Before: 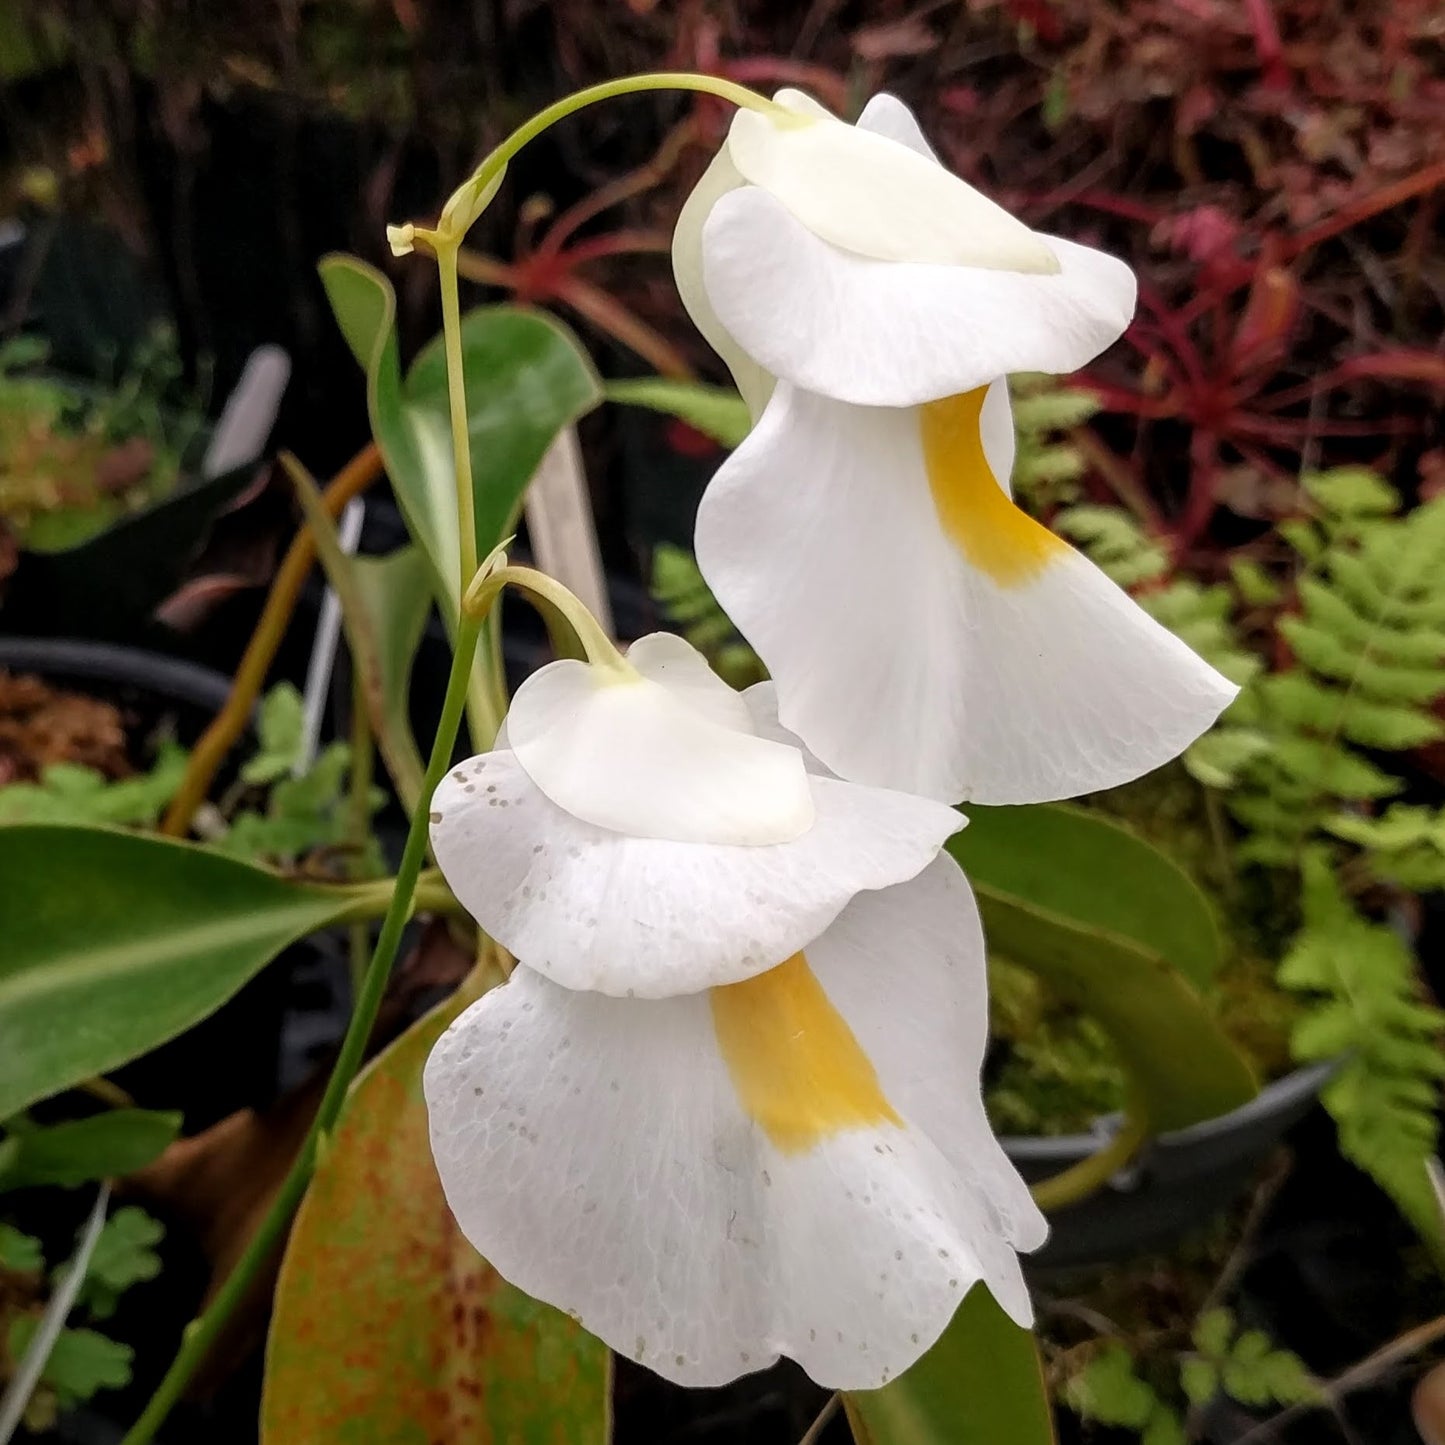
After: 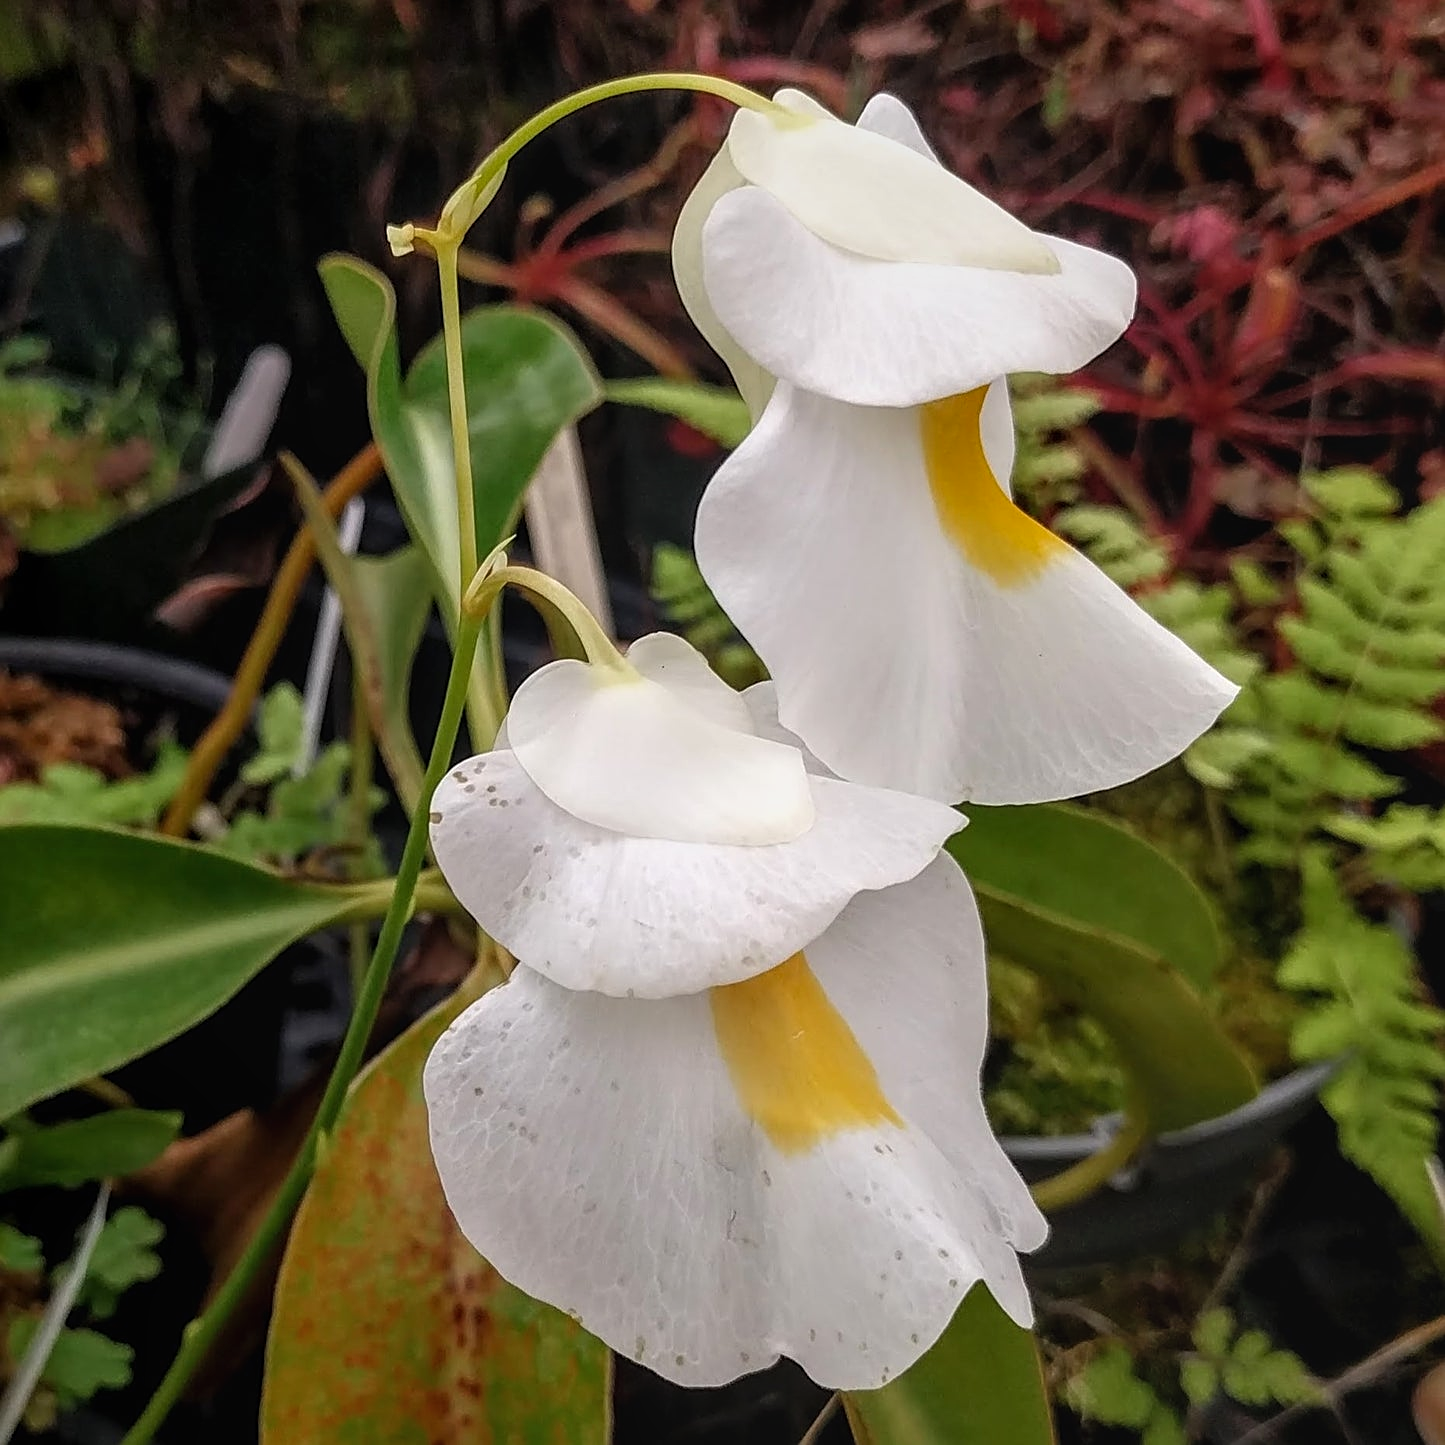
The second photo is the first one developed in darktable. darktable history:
sharpen: on, module defaults
local contrast: detail 109%
